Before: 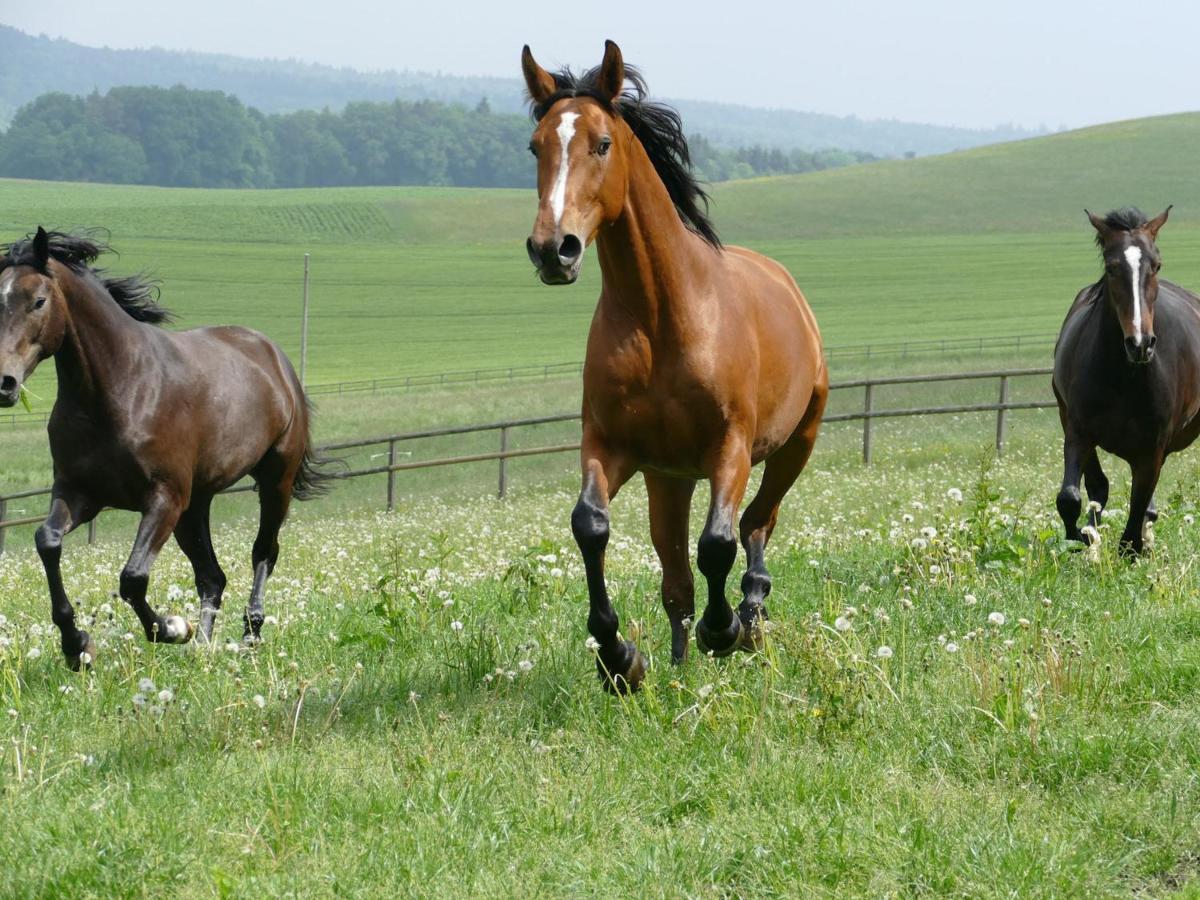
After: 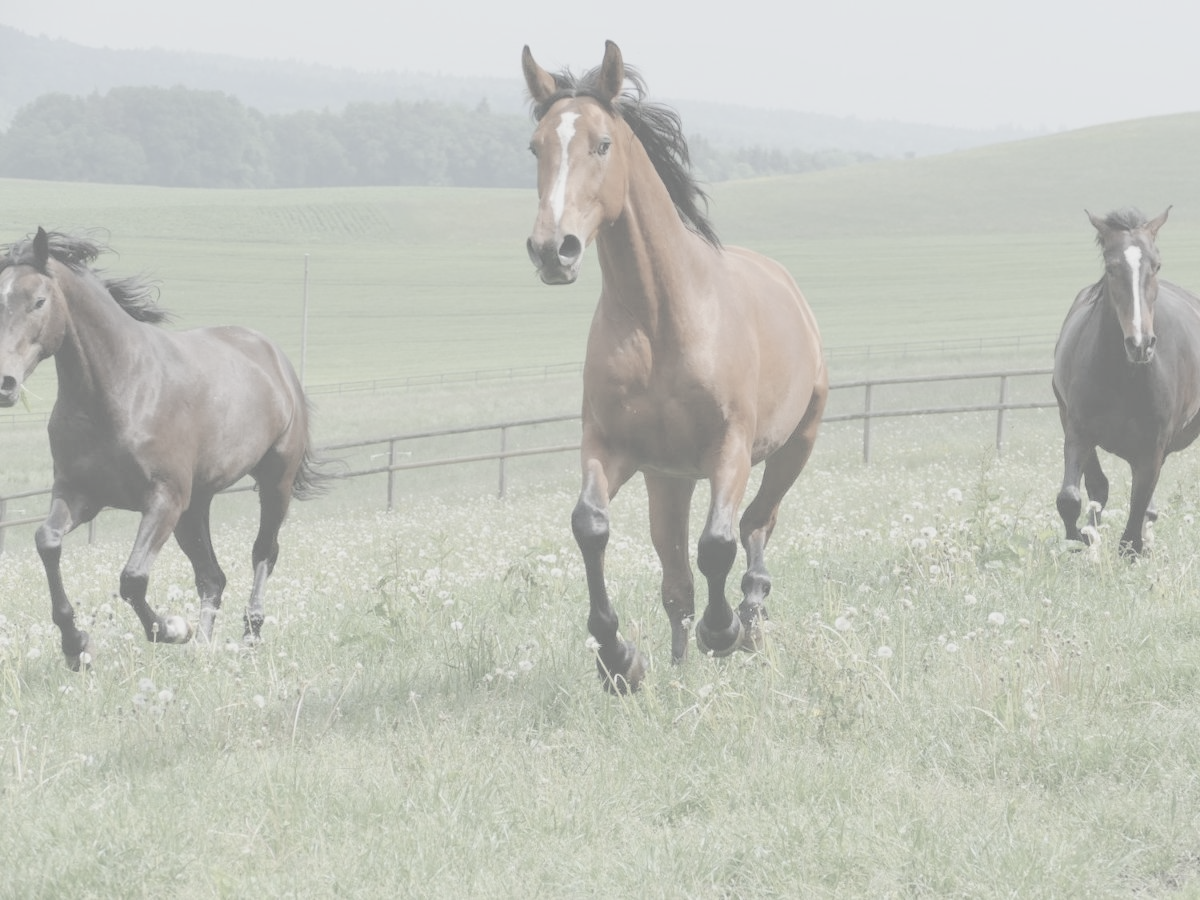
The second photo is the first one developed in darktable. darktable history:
contrast brightness saturation: contrast -0.316, brightness 0.757, saturation -0.79
shadows and highlights: radius 334.65, shadows 63.16, highlights 5.74, compress 87.74%, soften with gaussian
